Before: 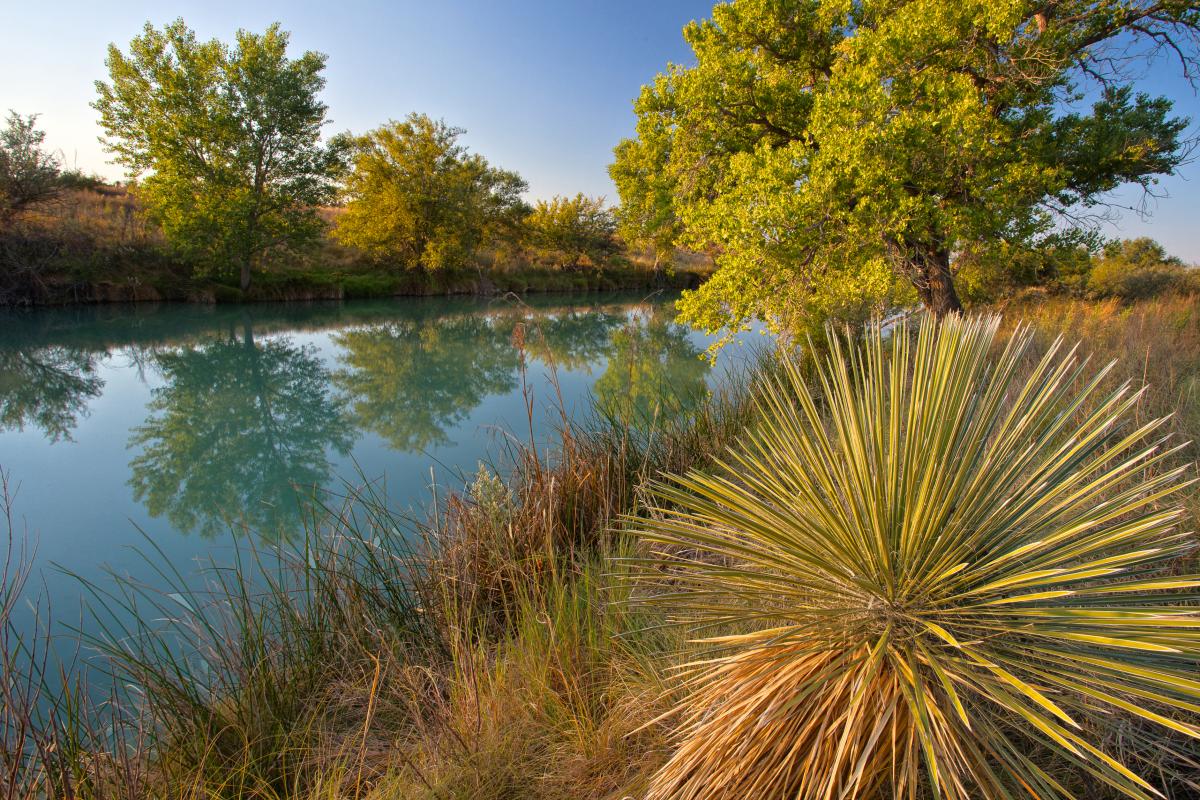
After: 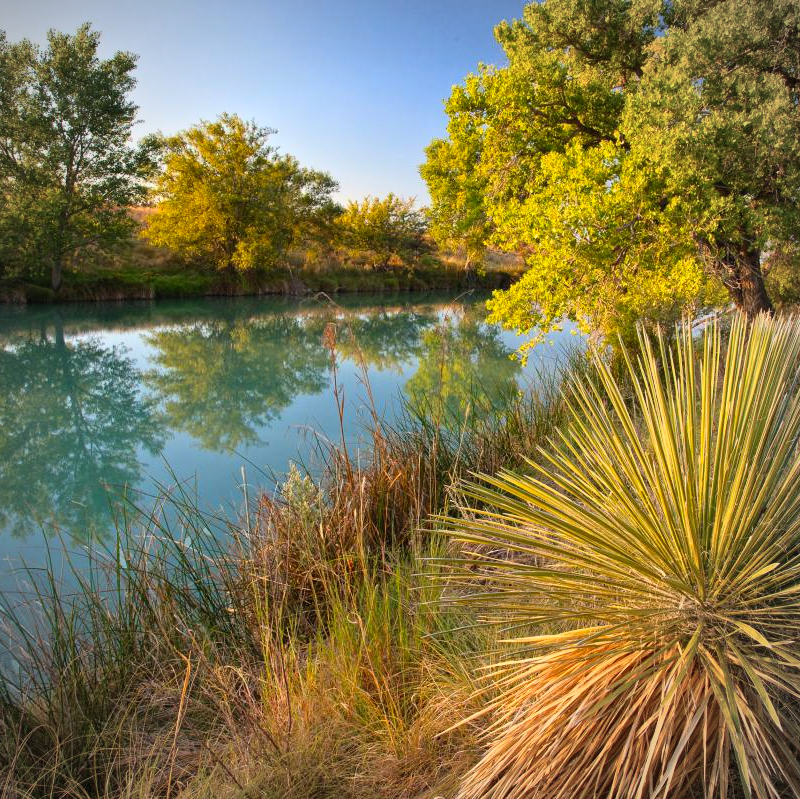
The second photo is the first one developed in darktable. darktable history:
vignetting: fall-off radius 60%, automatic ratio true
shadows and highlights: low approximation 0.01, soften with gaussian
contrast brightness saturation: contrast 0.2, brightness 0.16, saturation 0.22
crop and rotate: left 15.754%, right 17.579%
